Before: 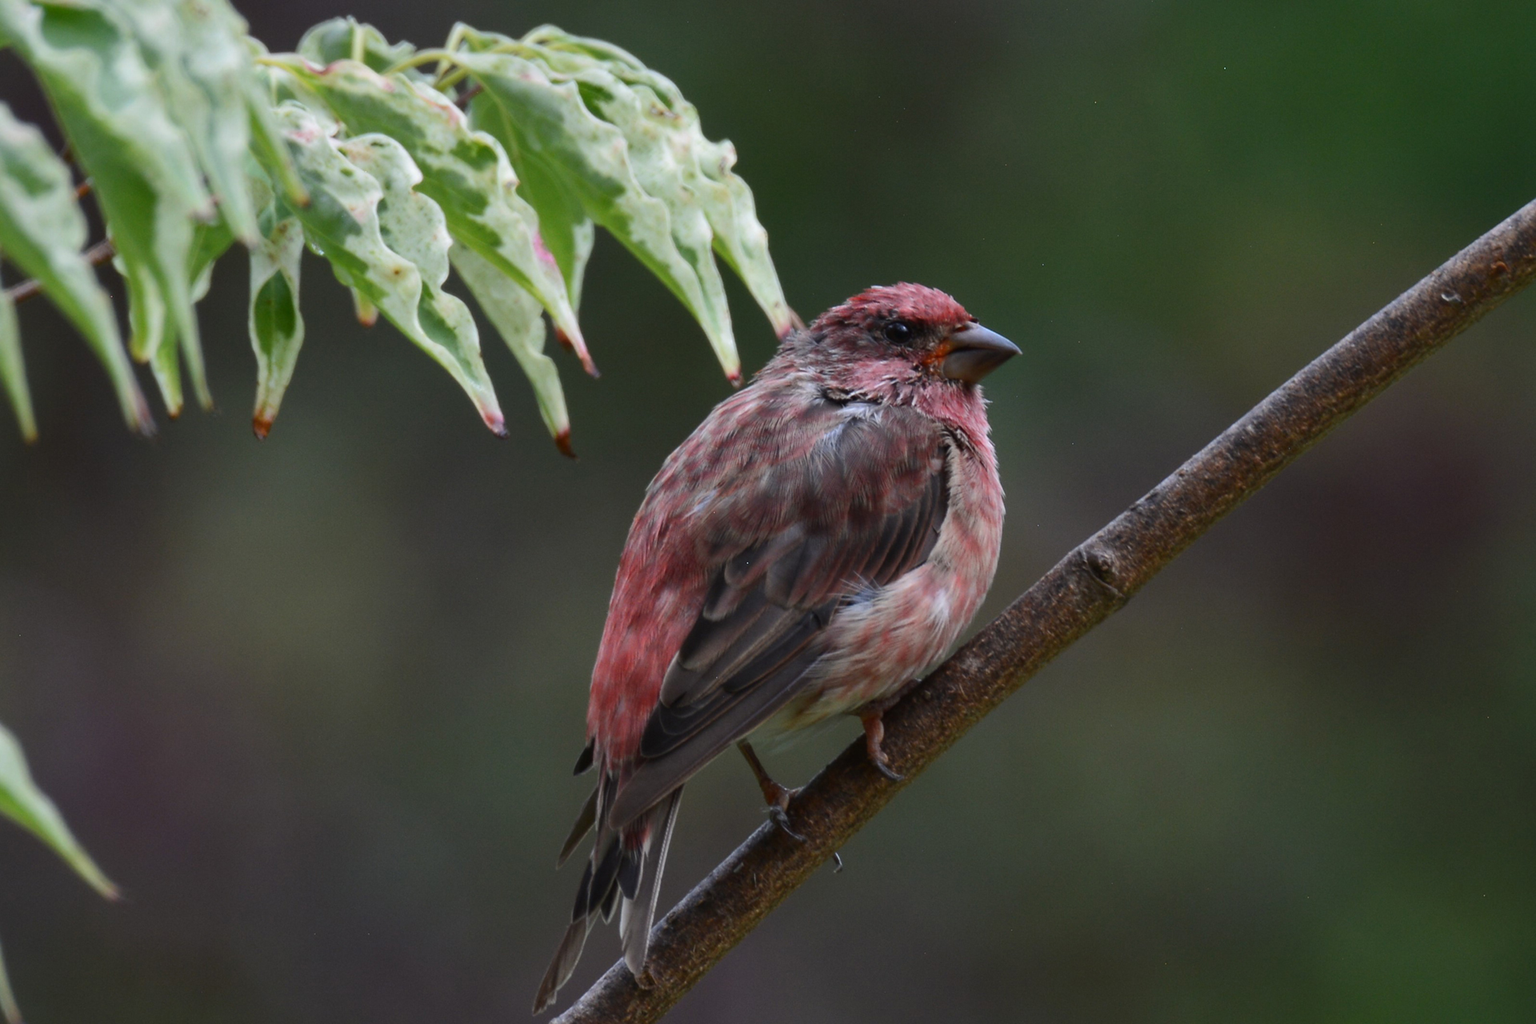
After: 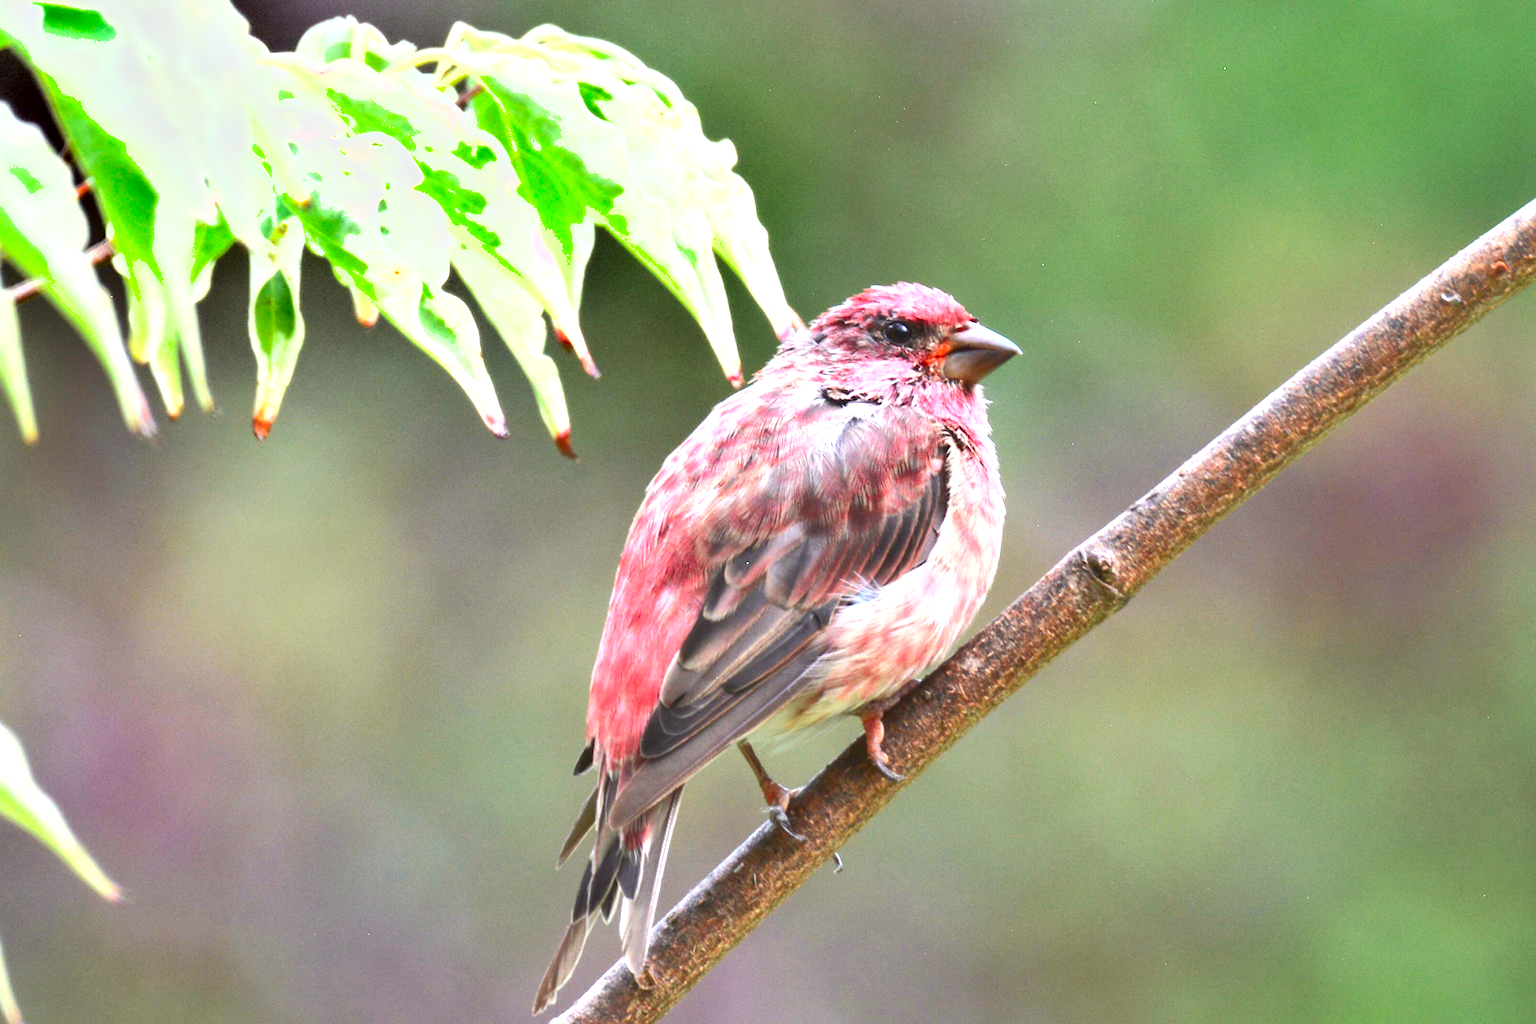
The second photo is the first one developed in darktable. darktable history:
exposure: exposure 2.919 EV, compensate highlight preservation false
tone curve: curves: ch0 [(0, 0) (0.091, 0.074) (0.184, 0.168) (0.491, 0.519) (0.748, 0.765) (1, 0.919)]; ch1 [(0, 0) (0.179, 0.173) (0.322, 0.32) (0.424, 0.424) (0.502, 0.504) (0.56, 0.578) (0.631, 0.667) (0.777, 0.806) (1, 1)]; ch2 [(0, 0) (0.434, 0.447) (0.483, 0.487) (0.547, 0.564) (0.676, 0.673) (1, 1)], color space Lab, independent channels, preserve colors none
shadows and highlights: soften with gaussian
